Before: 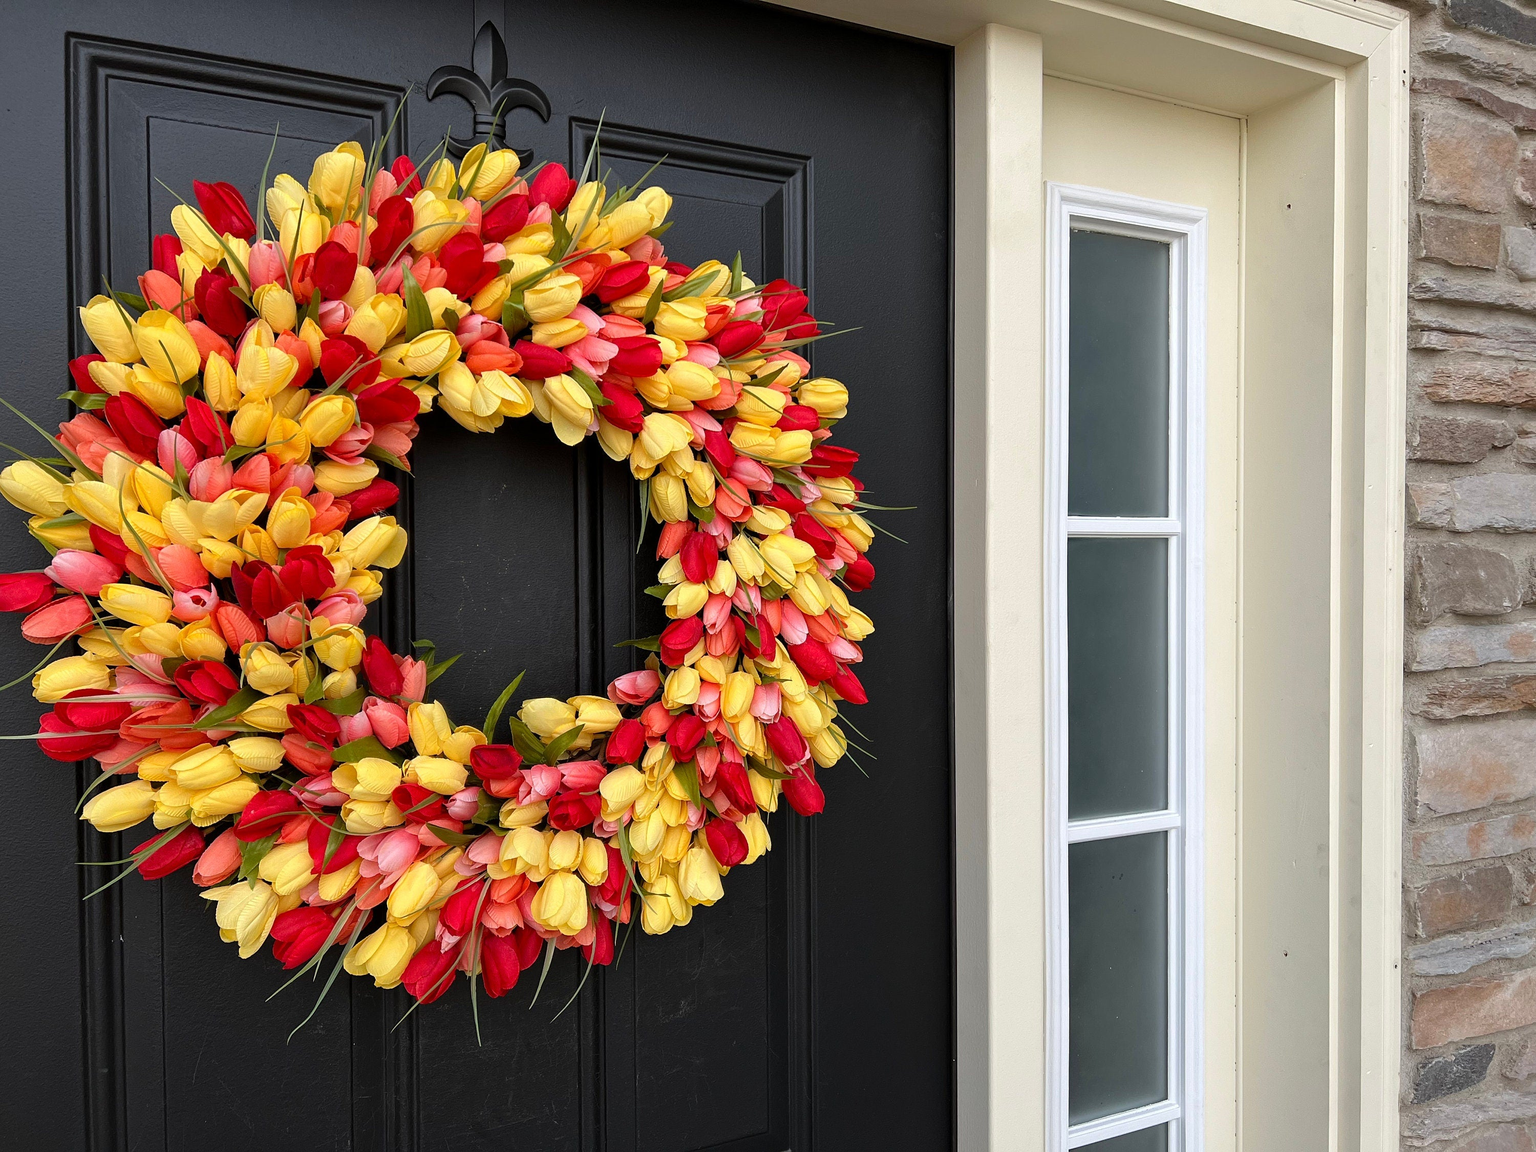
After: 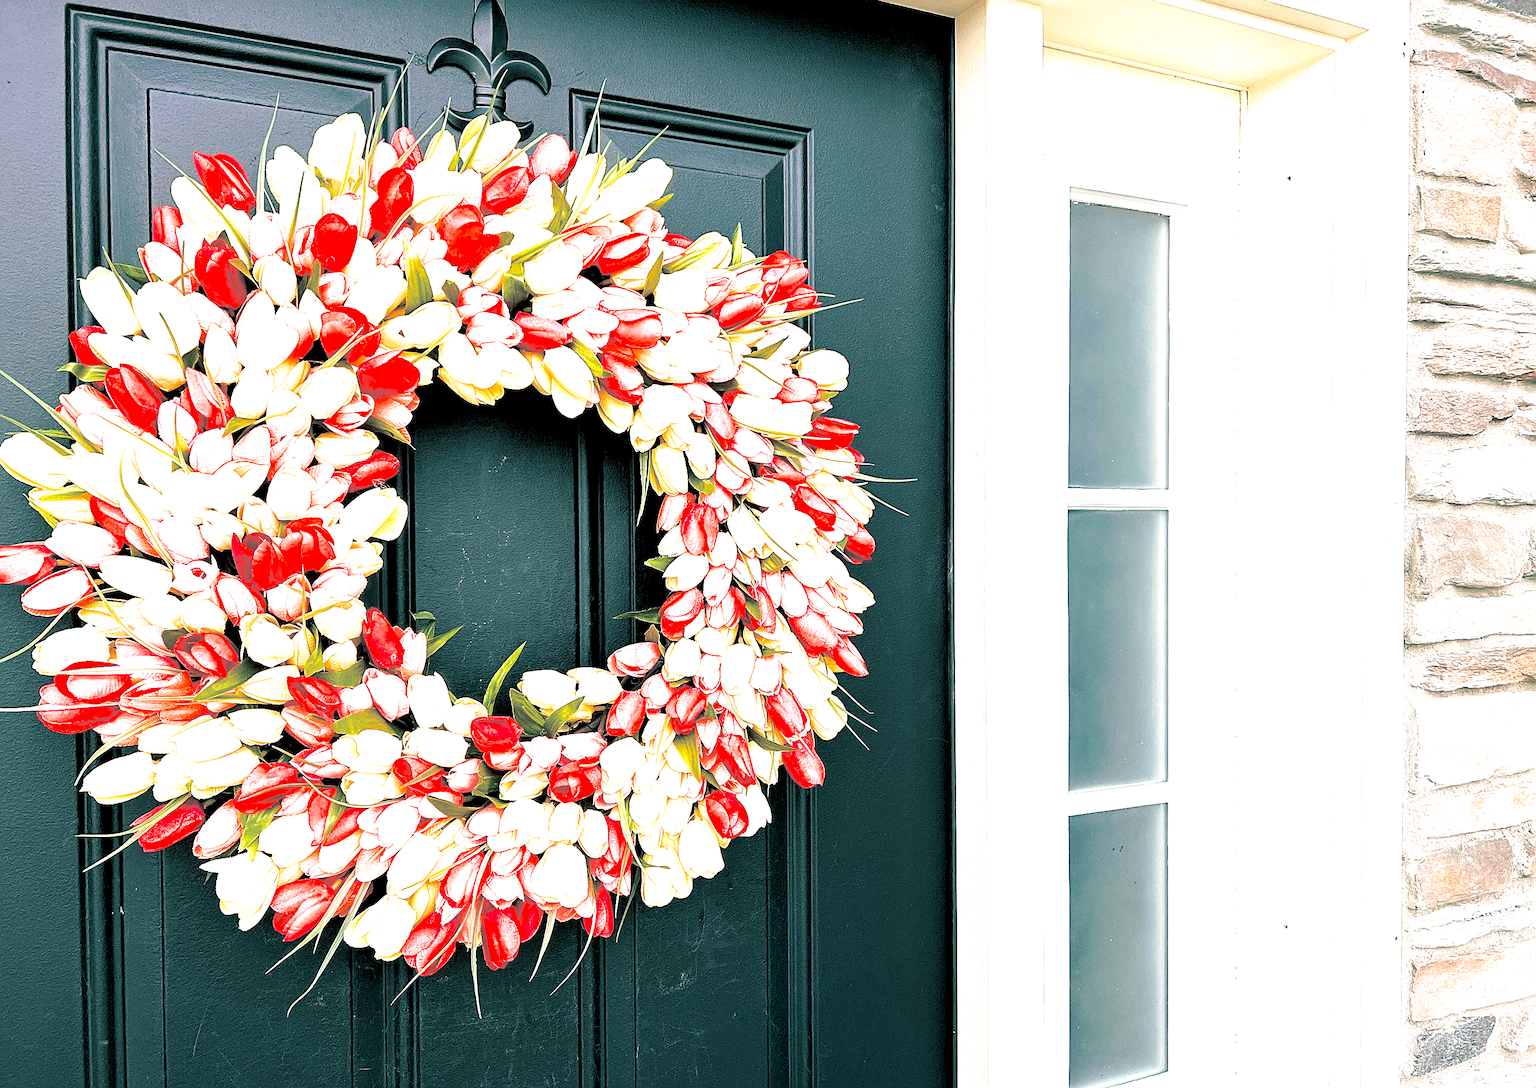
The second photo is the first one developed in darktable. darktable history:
split-toning: shadows › hue 186.43°, highlights › hue 49.29°, compress 30.29%
exposure: black level correction 0.005, exposure 2.084 EV, compensate highlight preservation false
crop and rotate: top 2.479%, bottom 3.018%
sharpen: on, module defaults
